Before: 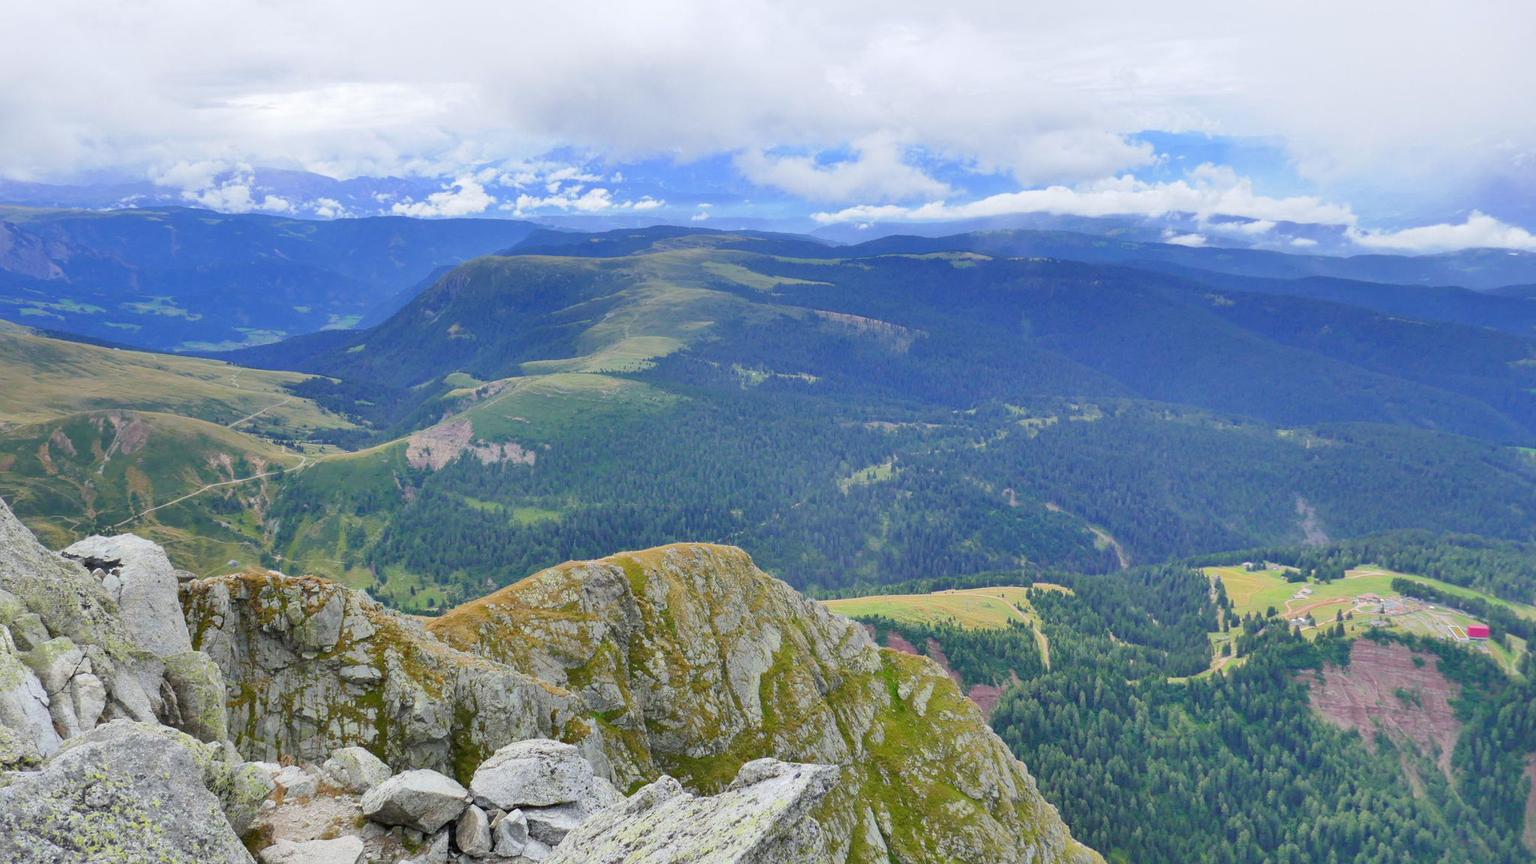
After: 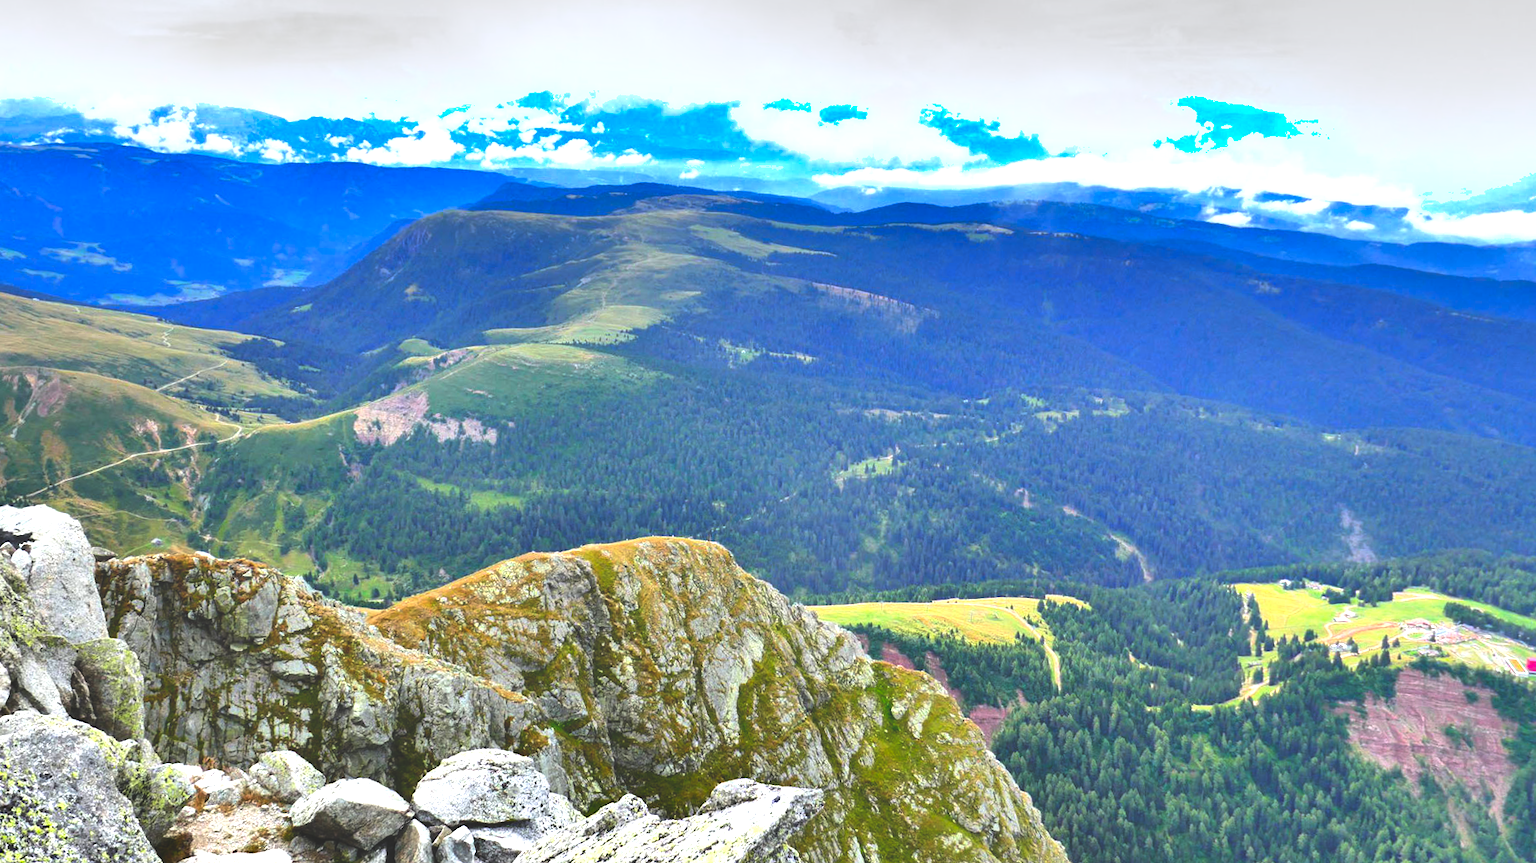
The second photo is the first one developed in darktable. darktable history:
tone equalizer: -8 EV -0.417 EV, -7 EV -0.389 EV, -6 EV -0.333 EV, -5 EV -0.222 EV, -3 EV 0.222 EV, -2 EV 0.333 EV, -1 EV 0.389 EV, +0 EV 0.417 EV, edges refinement/feathering 500, mask exposure compensation -1.57 EV, preserve details no
shadows and highlights: soften with gaussian
crop and rotate: angle -1.96°, left 3.097%, top 4.154%, right 1.586%, bottom 0.529%
rgb curve: curves: ch0 [(0, 0.186) (0.314, 0.284) (0.775, 0.708) (1, 1)], compensate middle gray true, preserve colors none
exposure: exposure 0.6 EV, compensate highlight preservation false
color correction: saturation 1.11
